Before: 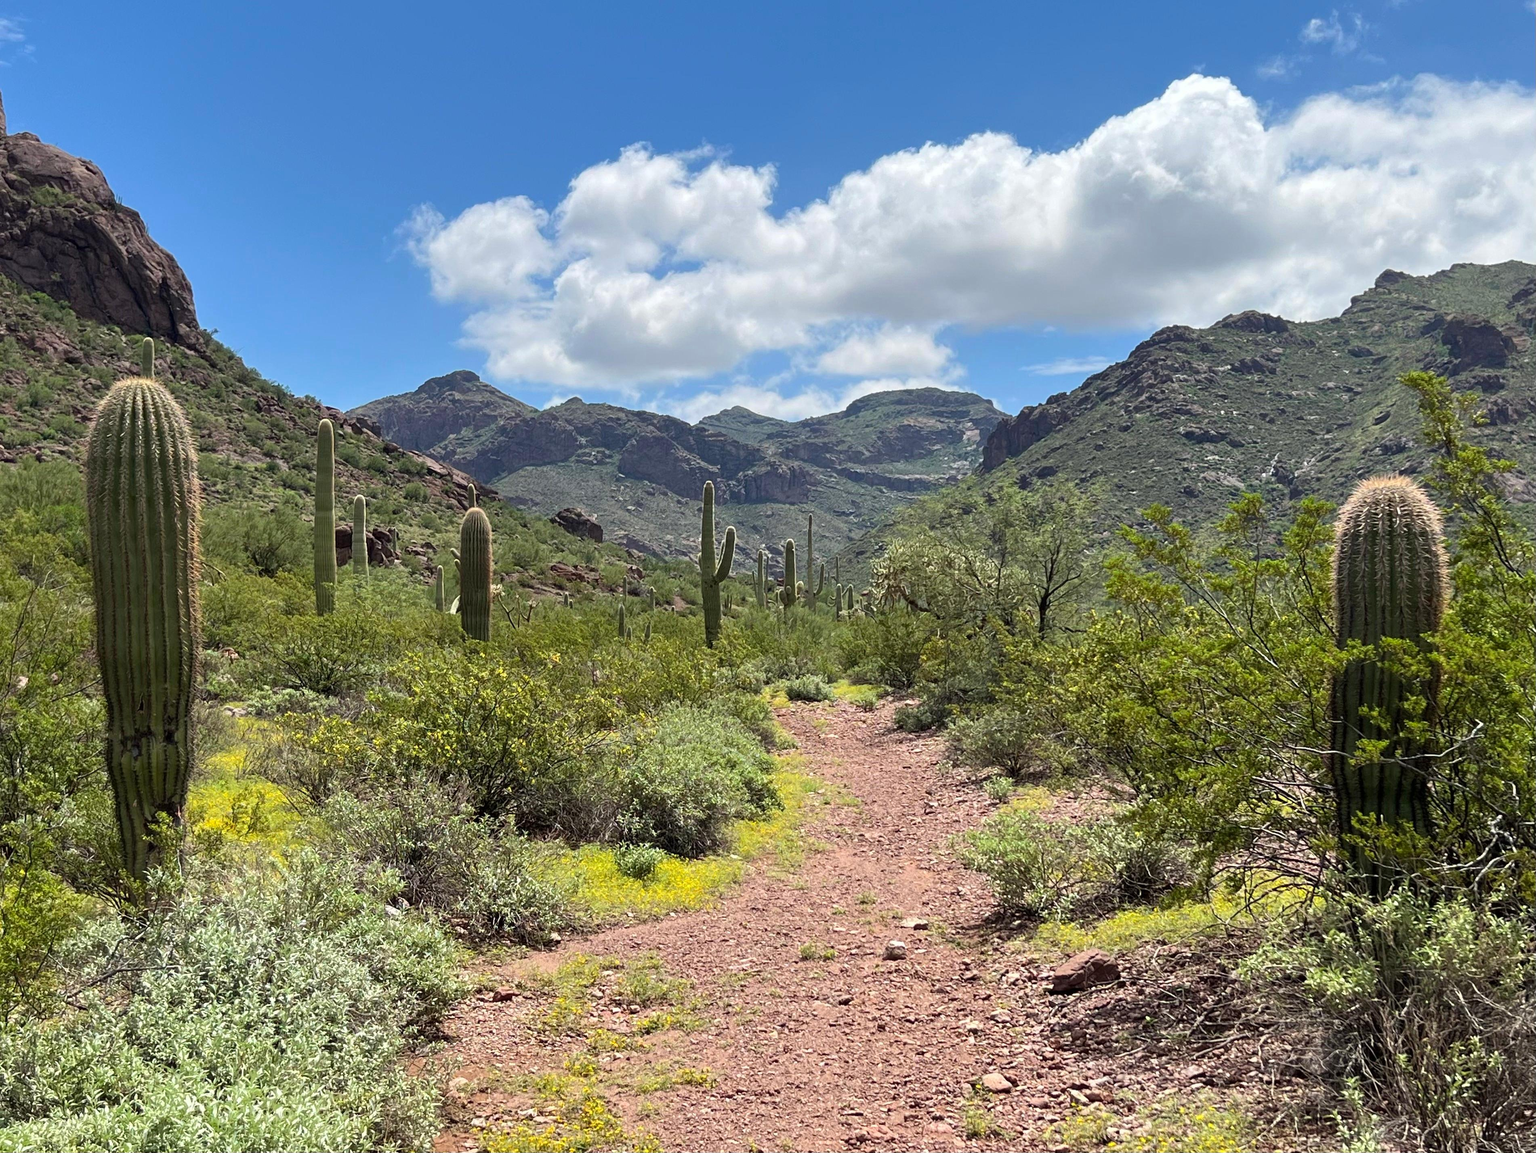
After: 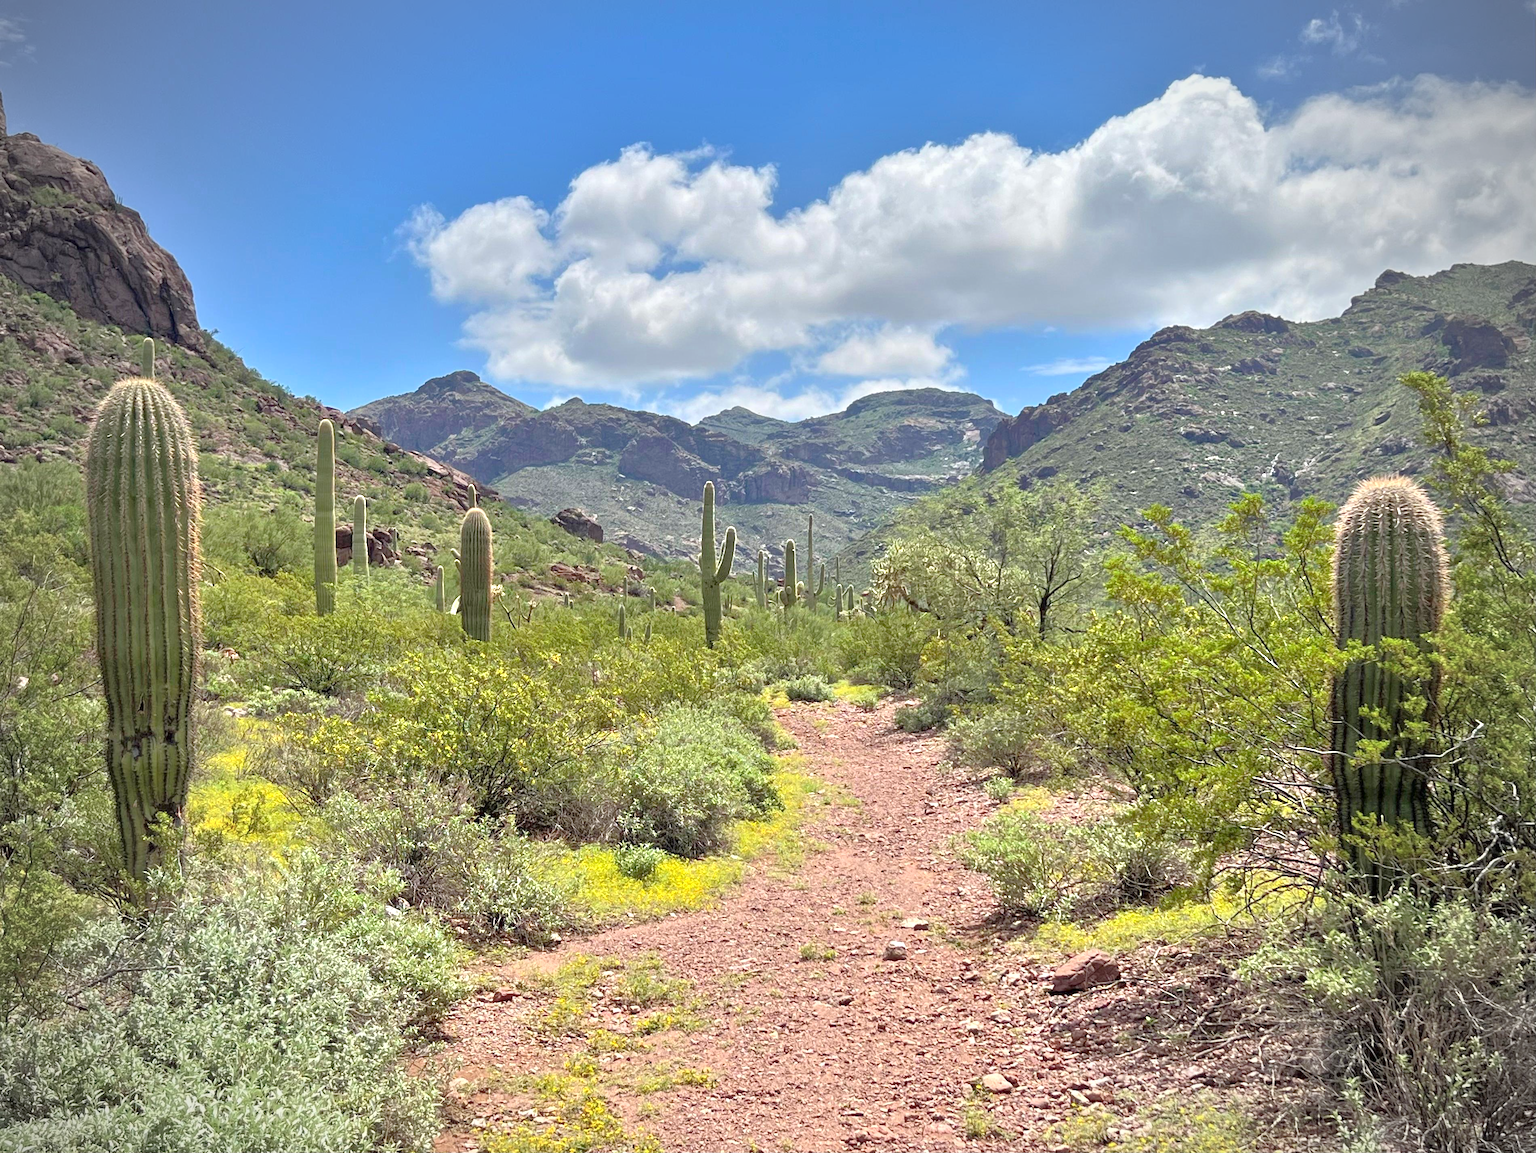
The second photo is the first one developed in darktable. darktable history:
vignetting: fall-off start 71.74%
tone equalizer: -8 EV 2 EV, -7 EV 2 EV, -6 EV 2 EV, -5 EV 2 EV, -4 EV 2 EV, -3 EV 1.5 EV, -2 EV 1 EV, -1 EV 0.5 EV
